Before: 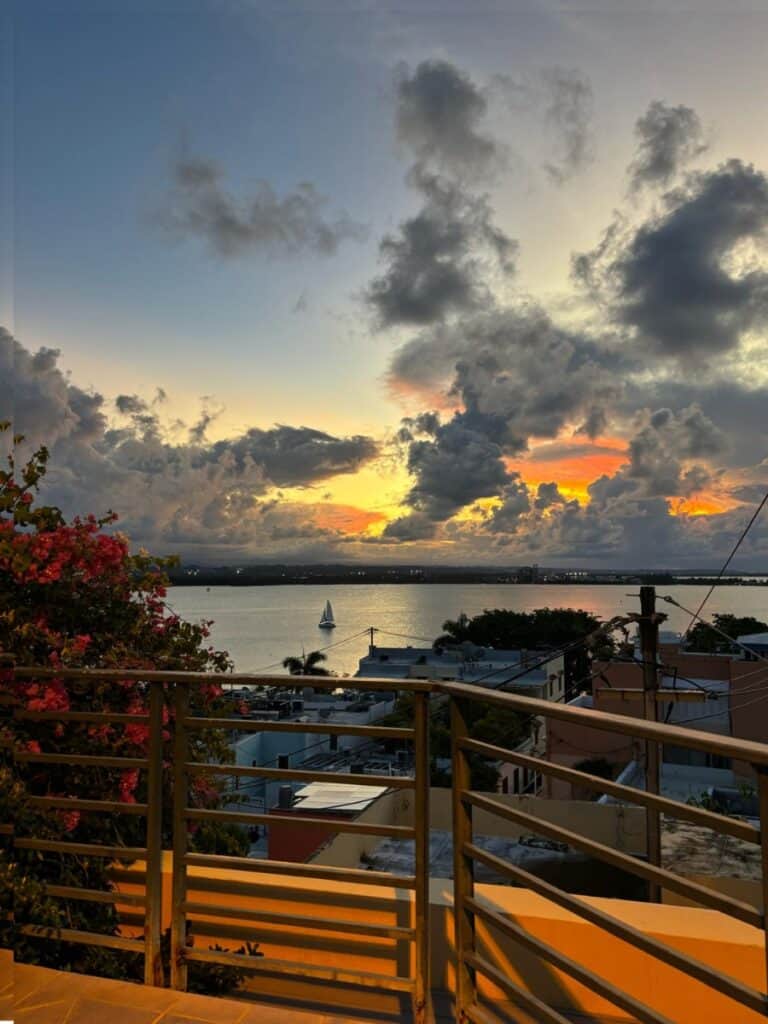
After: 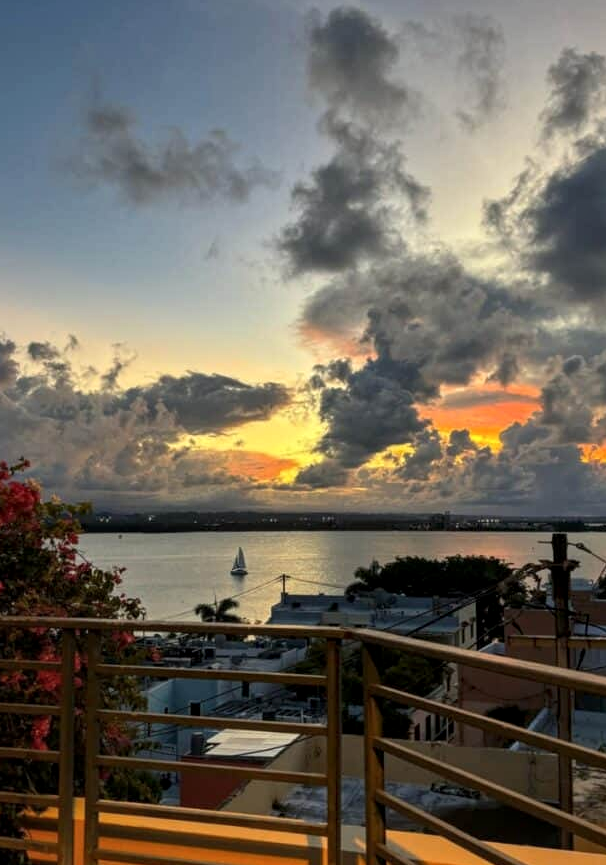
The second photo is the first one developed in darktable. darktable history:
local contrast: on, module defaults
crop: left 11.463%, top 5.223%, right 9.555%, bottom 10.237%
